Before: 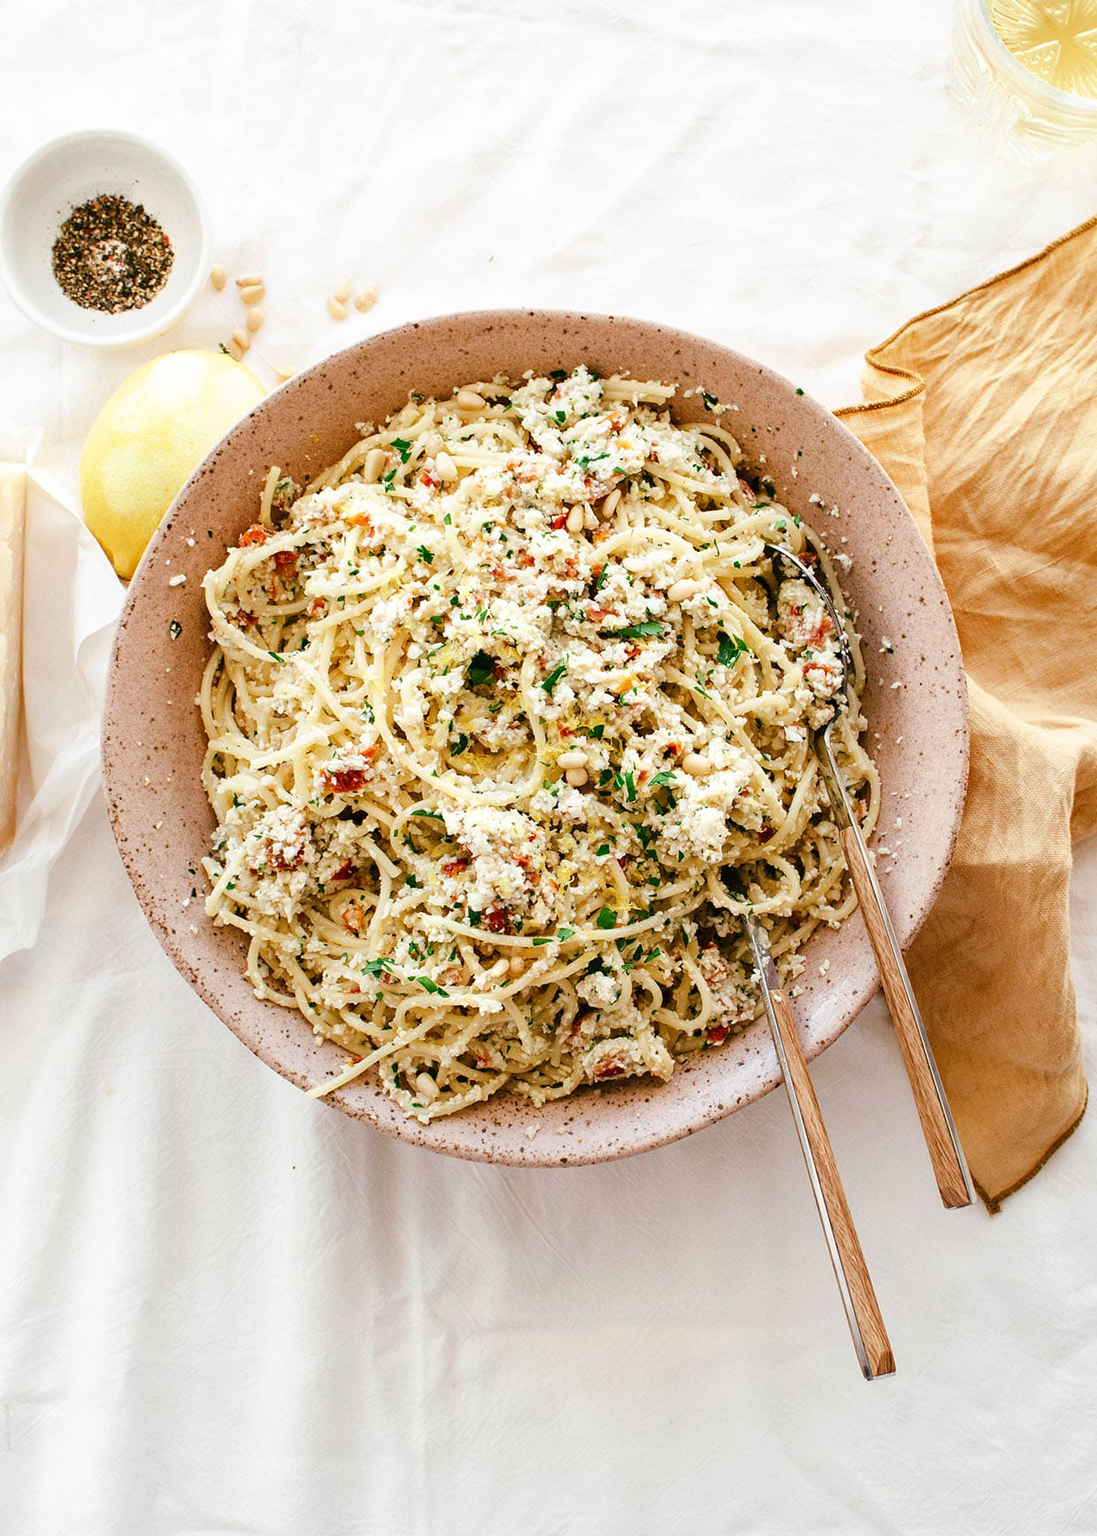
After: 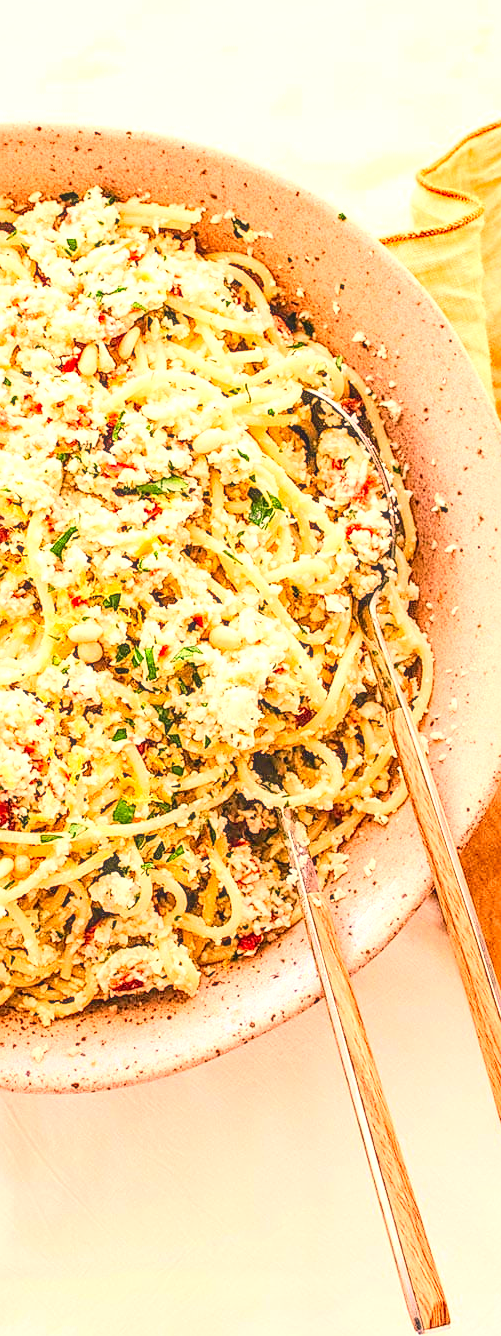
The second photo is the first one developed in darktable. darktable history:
exposure: black level correction 0, exposure 1 EV, compensate highlight preservation false
sharpen: on, module defaults
base curve: curves: ch0 [(0, 0) (0.204, 0.334) (0.55, 0.733) (1, 1)]
crop: left 45.355%, top 13.044%, right 14.219%, bottom 9.95%
tone curve: curves: ch0 [(0, 0.036) (0.119, 0.115) (0.461, 0.479) (0.715, 0.767) (0.817, 0.865) (1, 0.998)]; ch1 [(0, 0) (0.377, 0.416) (0.44, 0.478) (0.487, 0.498) (0.514, 0.525) (0.538, 0.552) (0.67, 0.688) (1, 1)]; ch2 [(0, 0) (0.38, 0.405) (0.463, 0.445) (0.492, 0.486) (0.524, 0.541) (0.578, 0.59) (0.653, 0.658) (1, 1)], color space Lab, independent channels, preserve colors none
local contrast: highlights 4%, shadows 6%, detail 133%
color correction: highlights a* 20.87, highlights b* 19.91
